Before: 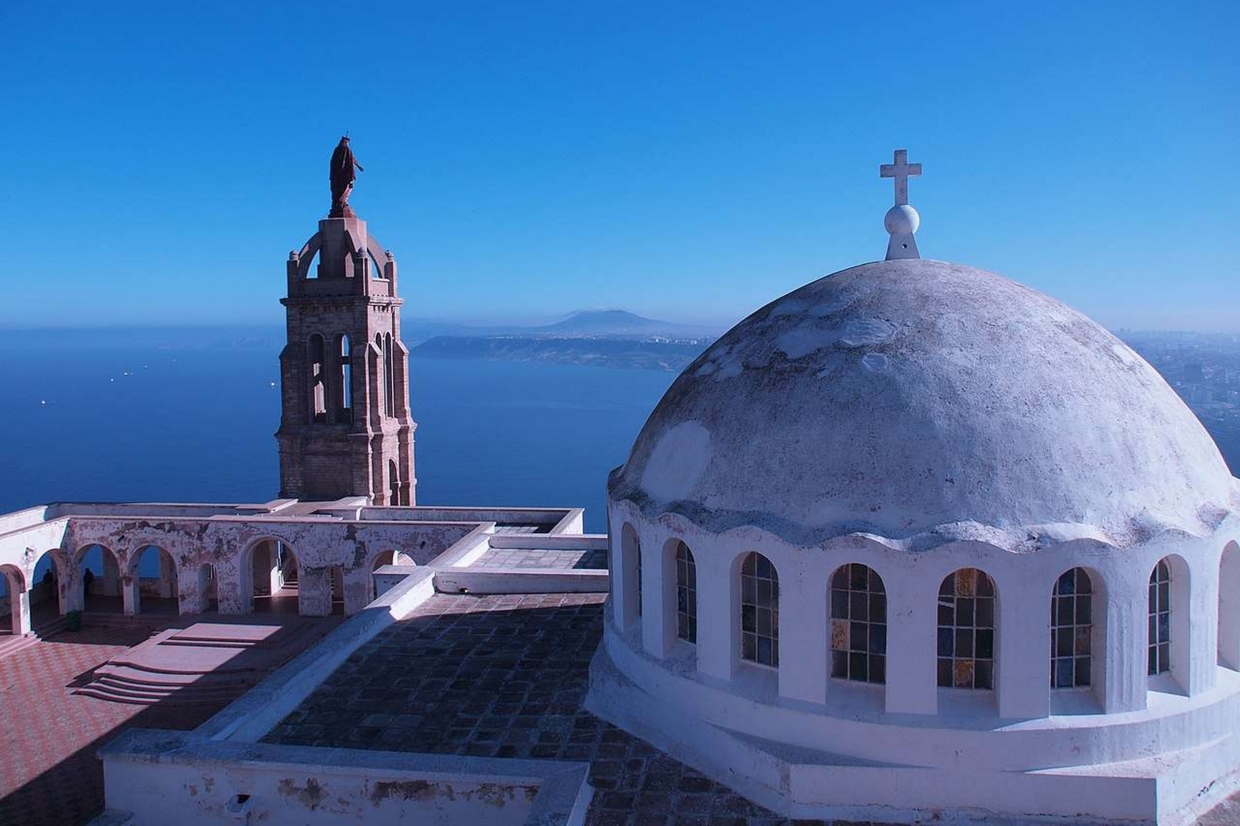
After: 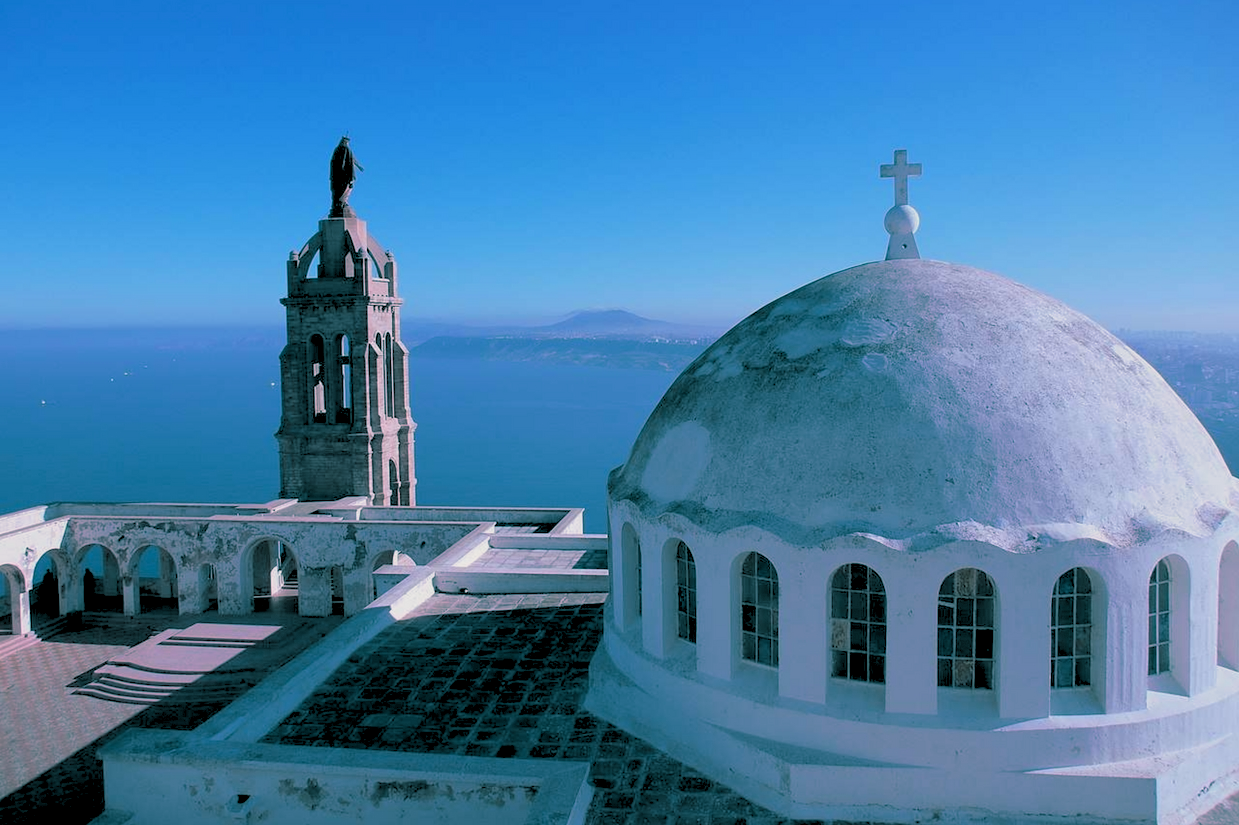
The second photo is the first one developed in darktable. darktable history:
split-toning: shadows › hue 186.43°, highlights › hue 49.29°, compress 30.29%
rgb levels: preserve colors sum RGB, levels [[0.038, 0.433, 0.934], [0, 0.5, 1], [0, 0.5, 1]]
